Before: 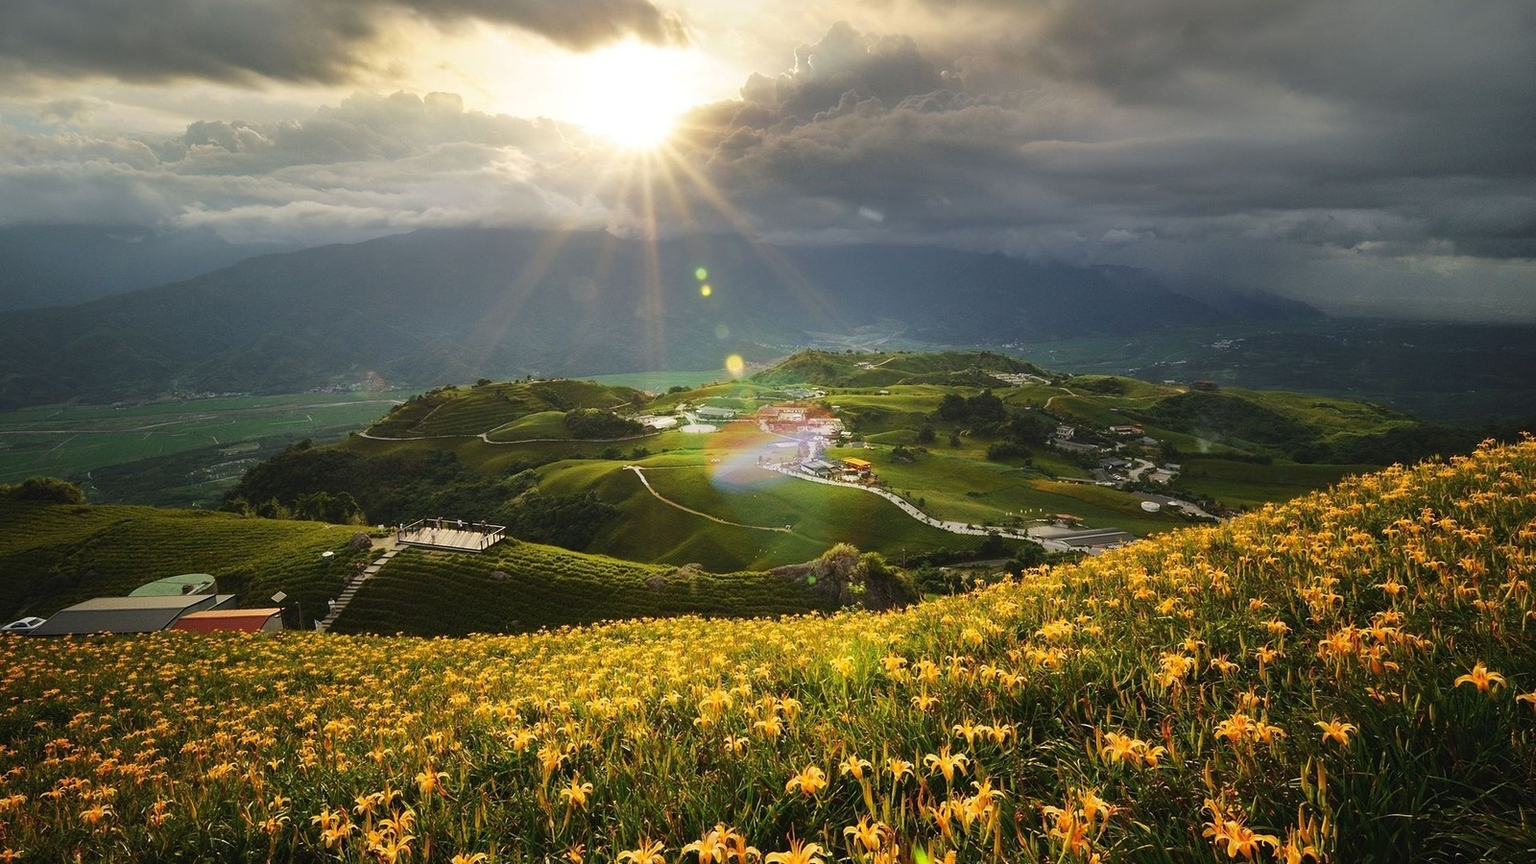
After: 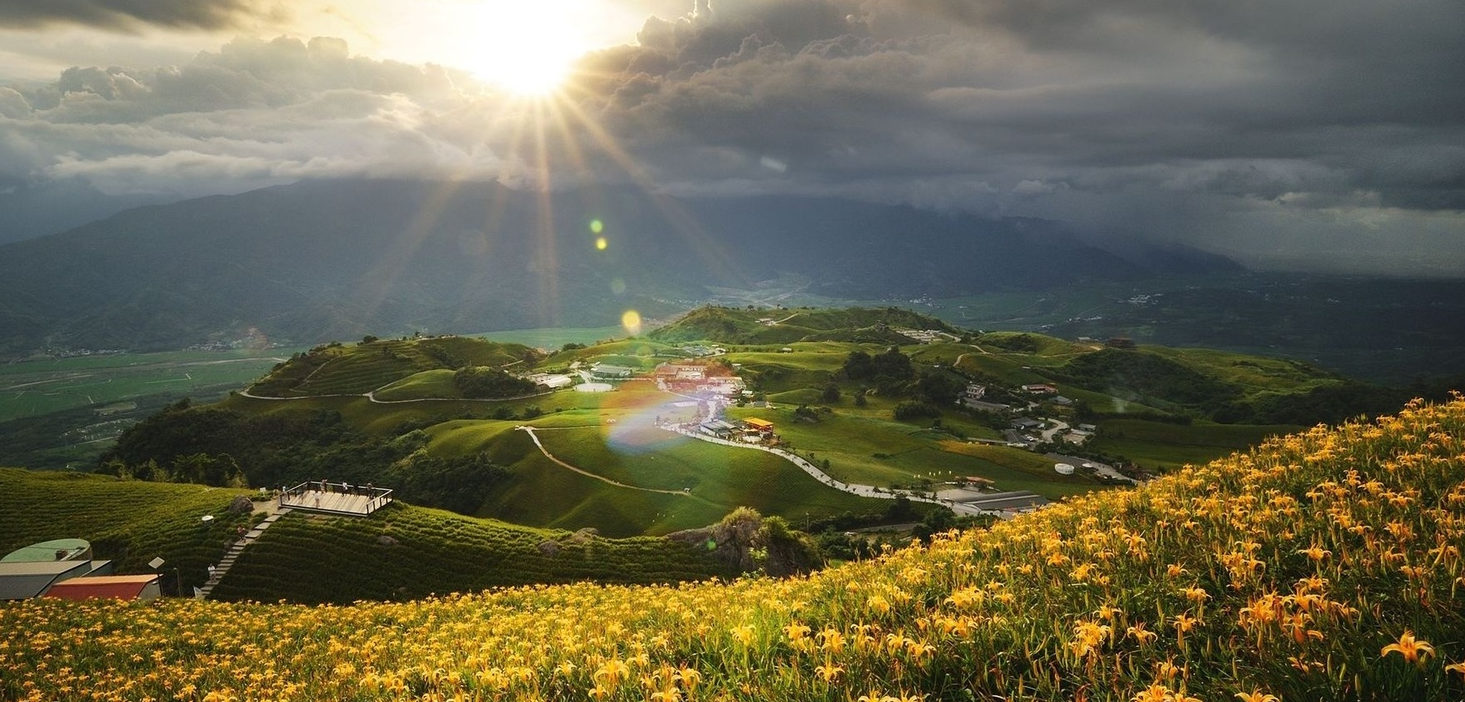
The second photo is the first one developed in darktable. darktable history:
crop: left 8.43%, top 6.576%, bottom 15.336%
